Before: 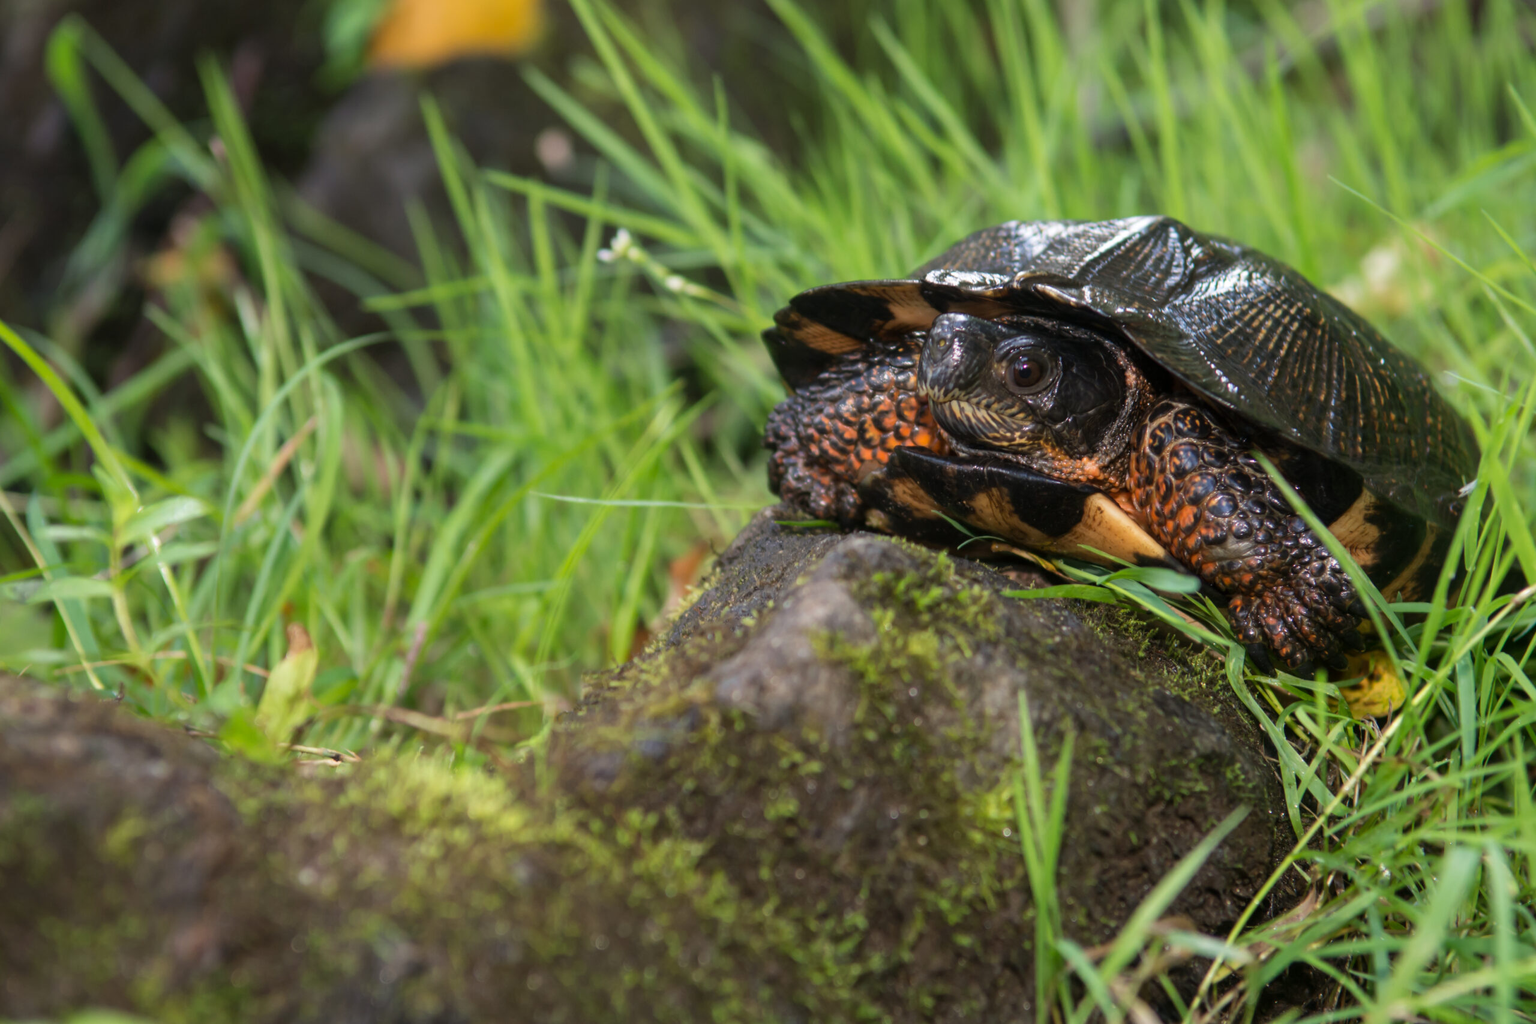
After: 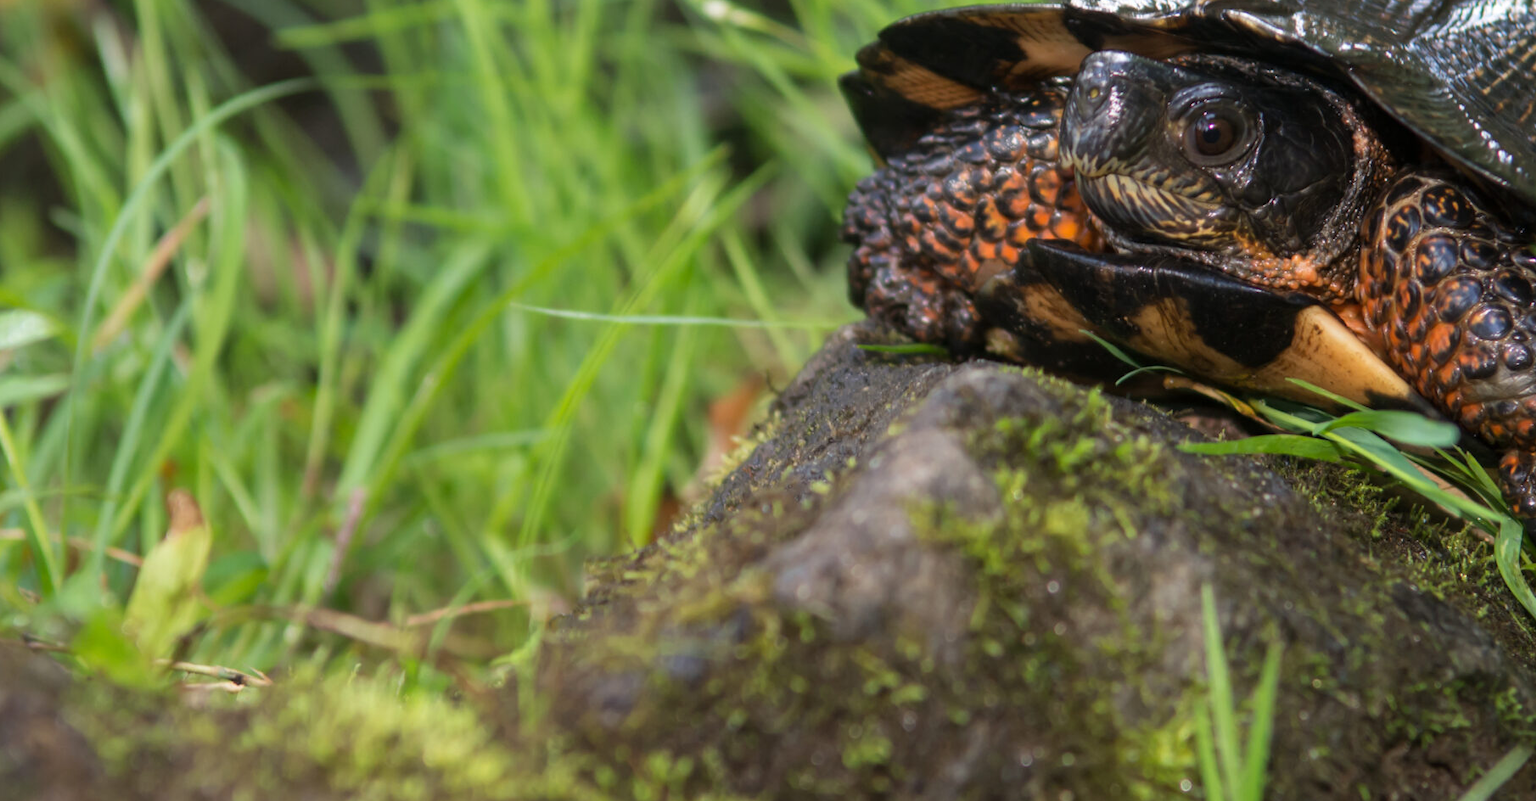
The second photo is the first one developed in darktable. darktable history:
crop: left 10.981%, top 27.099%, right 18.302%, bottom 17.254%
